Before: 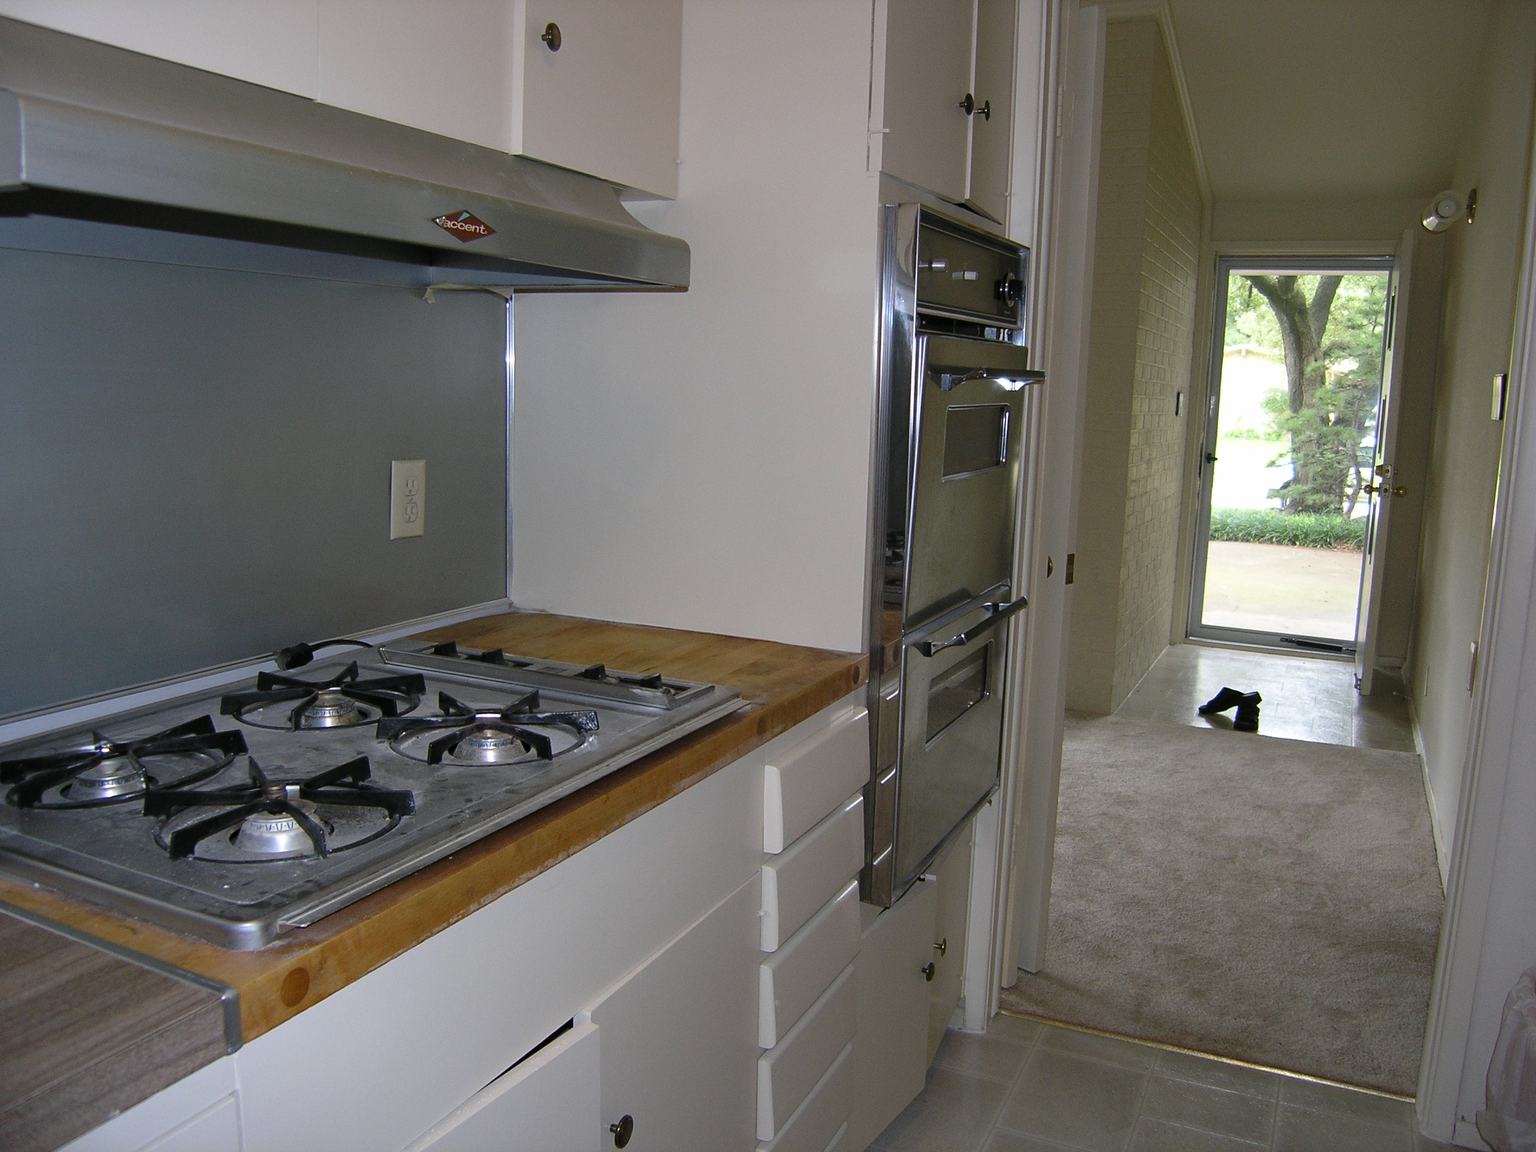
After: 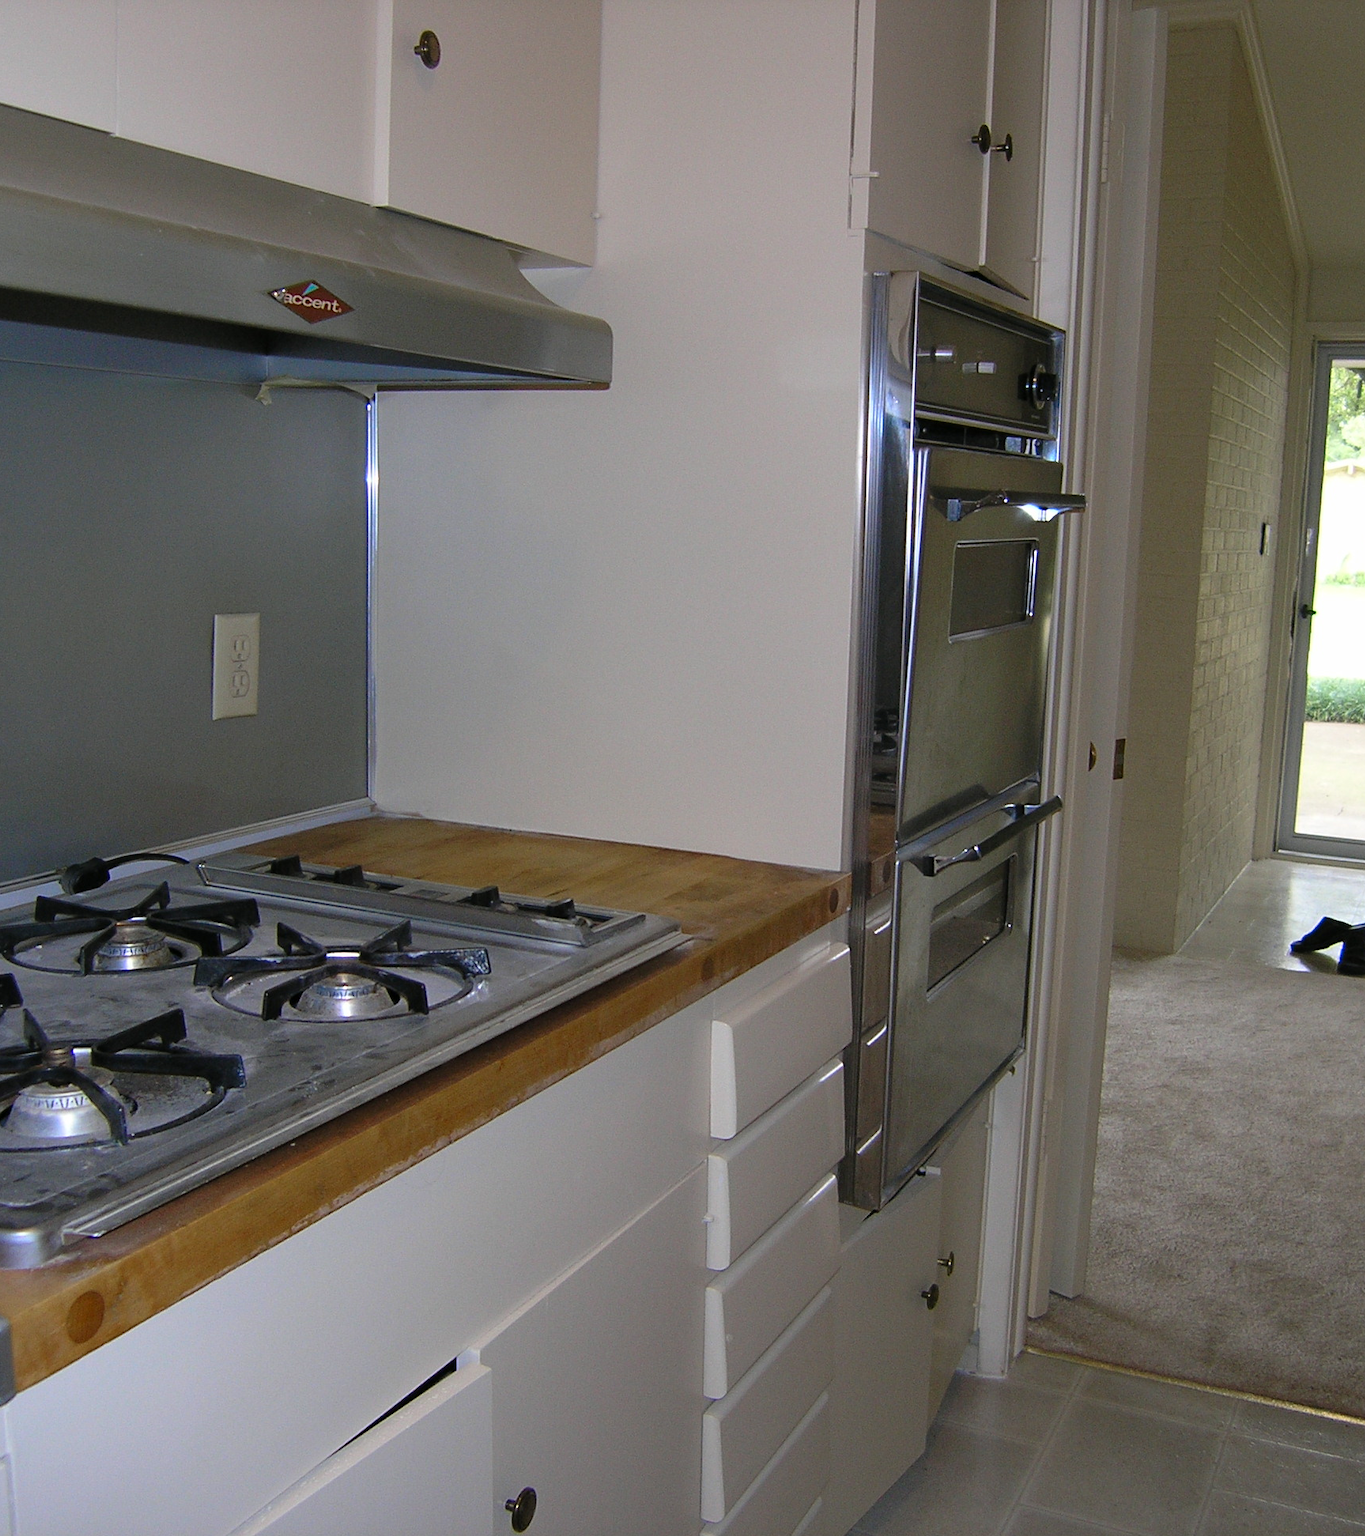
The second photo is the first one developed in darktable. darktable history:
crop and rotate: left 15.055%, right 18.278%
color zones: curves: ch1 [(0.25, 0.5) (0.747, 0.71)]
